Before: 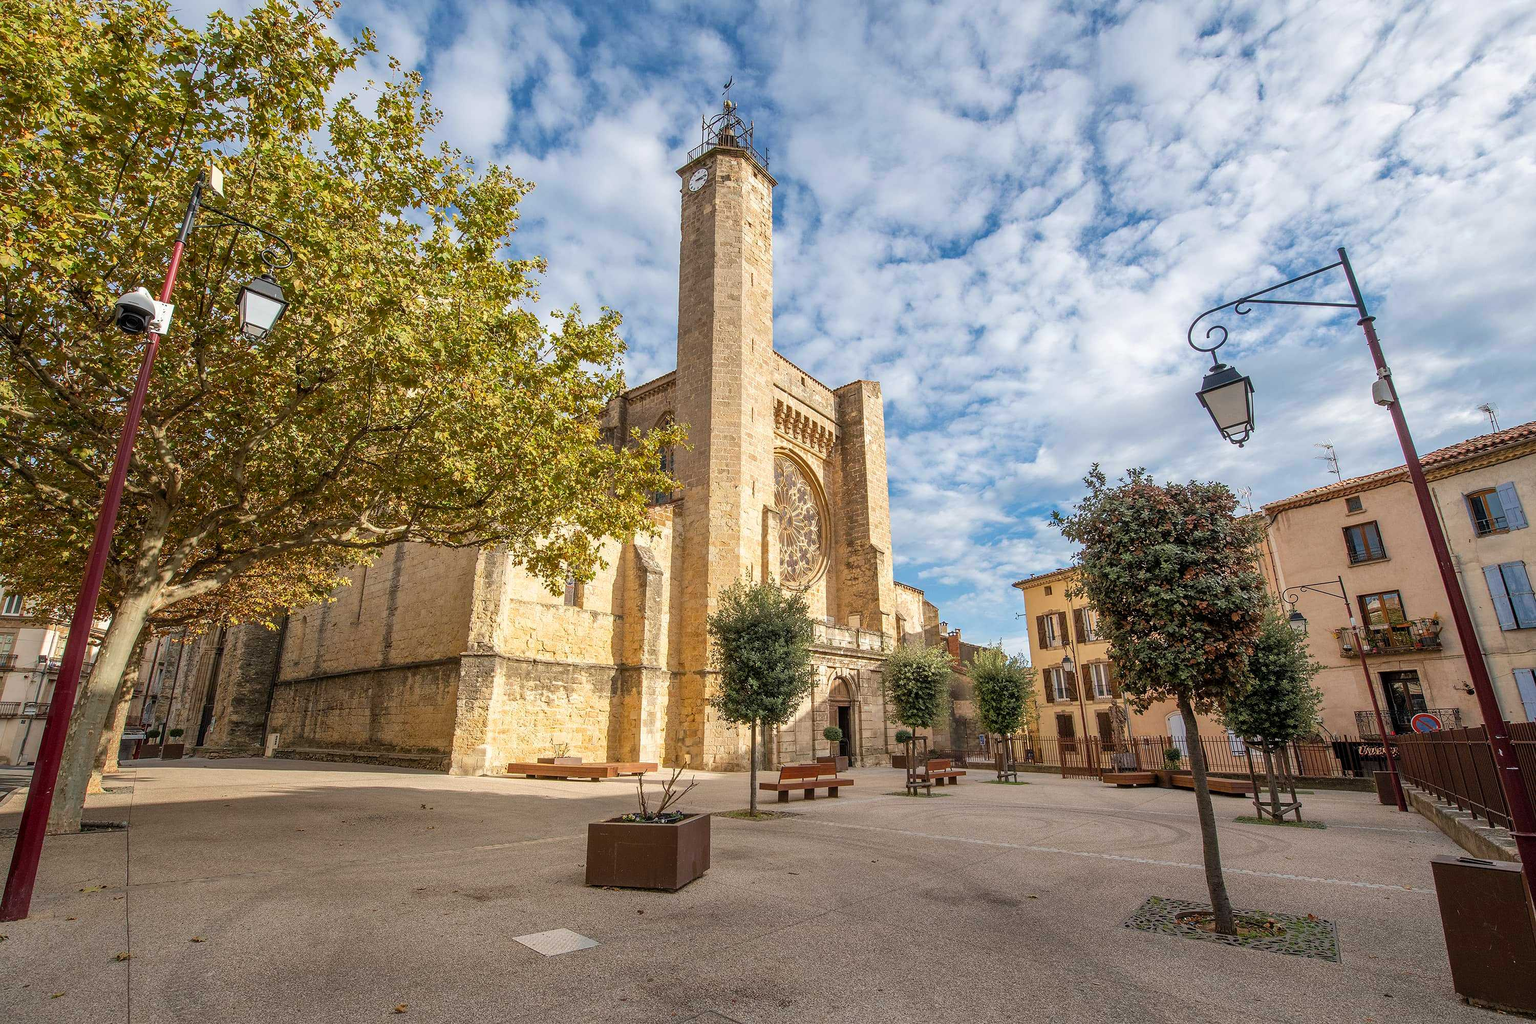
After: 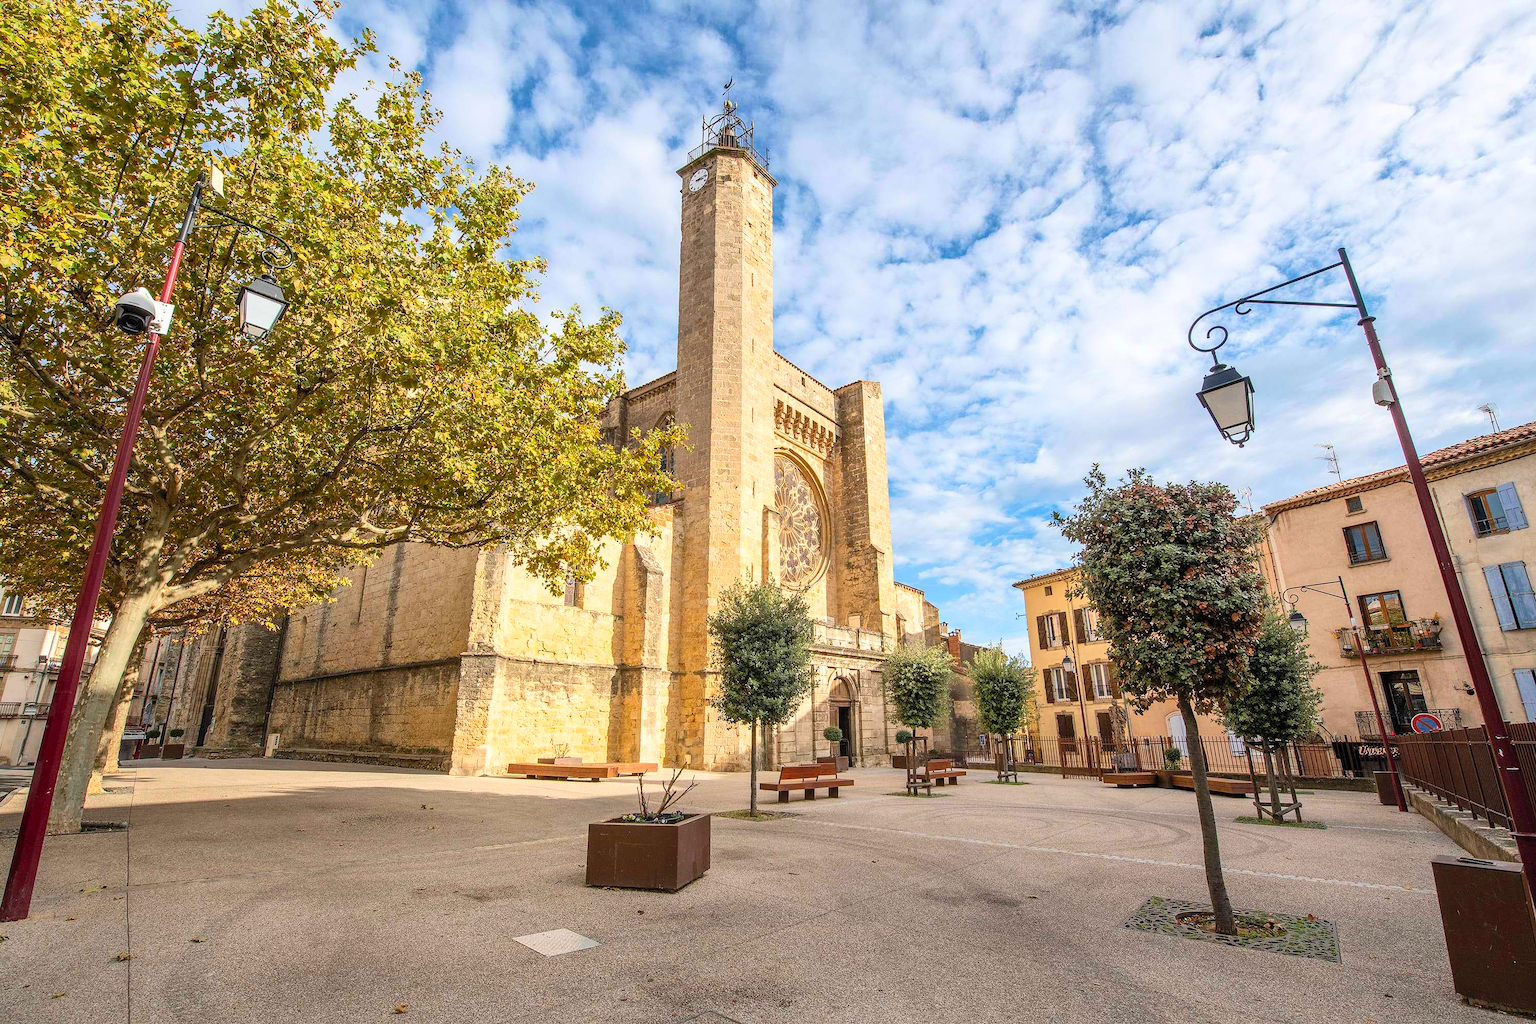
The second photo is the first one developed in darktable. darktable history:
exposure: compensate highlight preservation false
contrast brightness saturation: contrast 0.202, brightness 0.167, saturation 0.216
